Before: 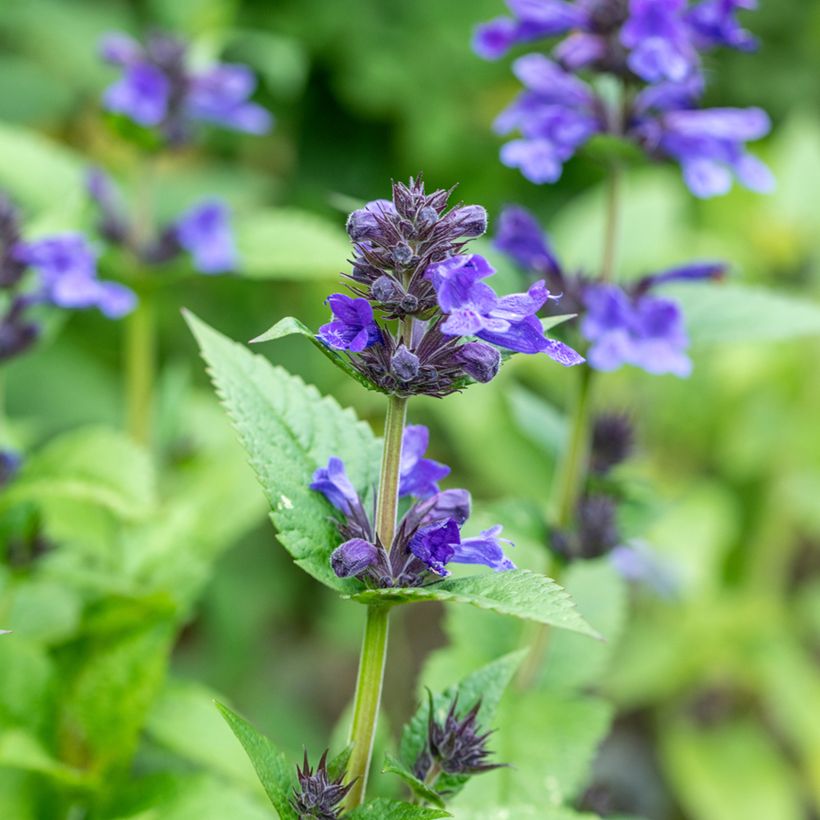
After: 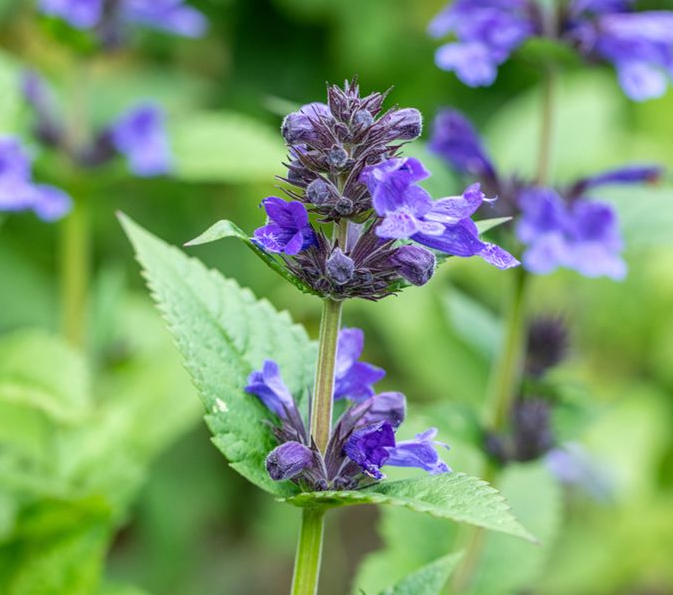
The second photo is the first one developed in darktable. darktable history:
crop: left 7.941%, top 11.88%, right 9.947%, bottom 15.448%
